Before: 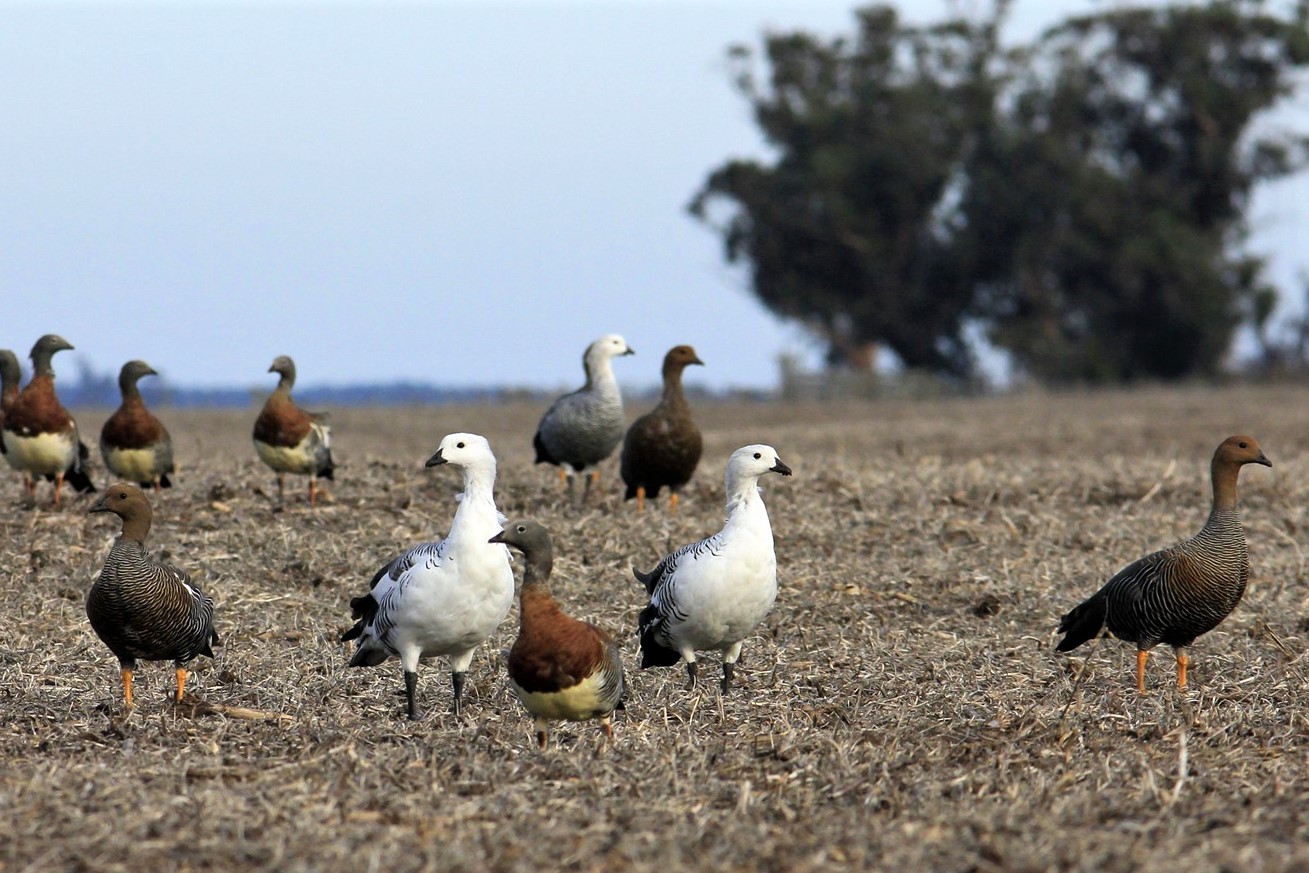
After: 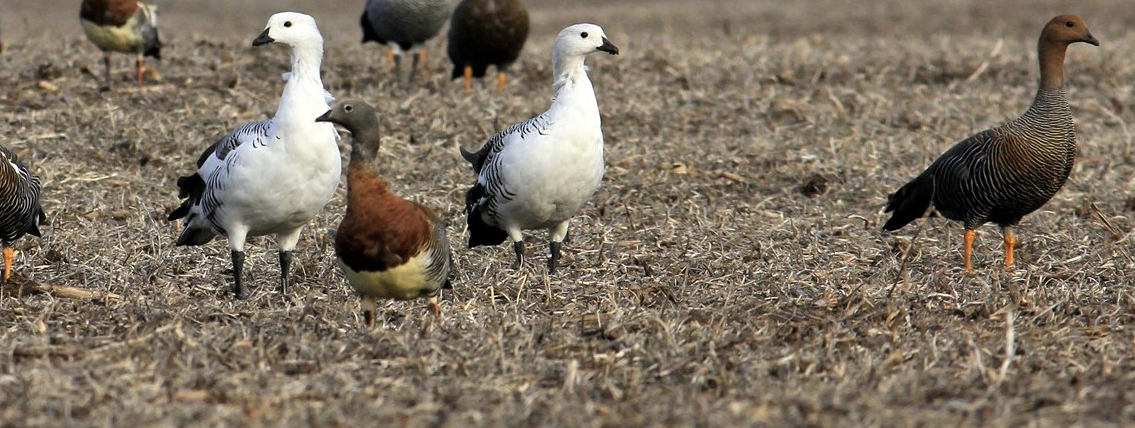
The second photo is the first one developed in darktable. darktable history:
crop and rotate: left 13.24%, top 48.239%, bottom 2.717%
